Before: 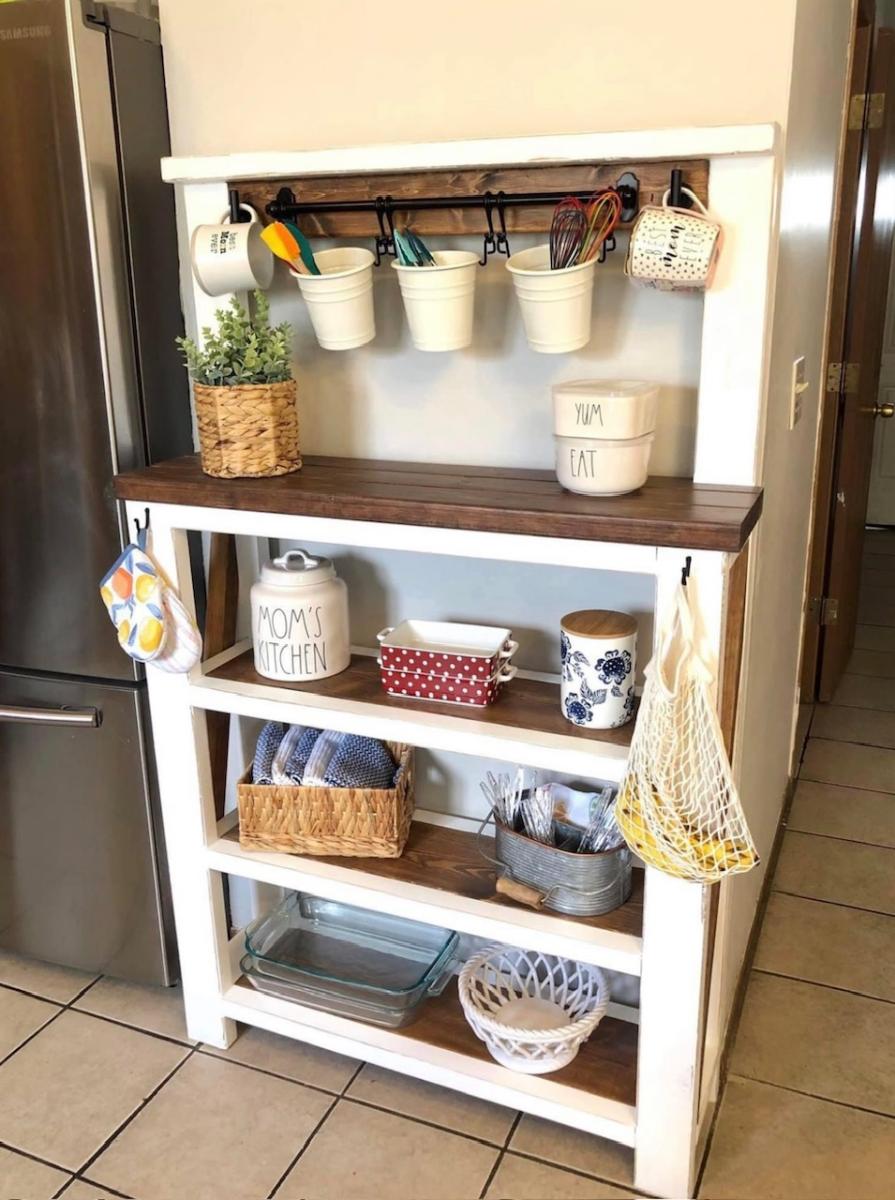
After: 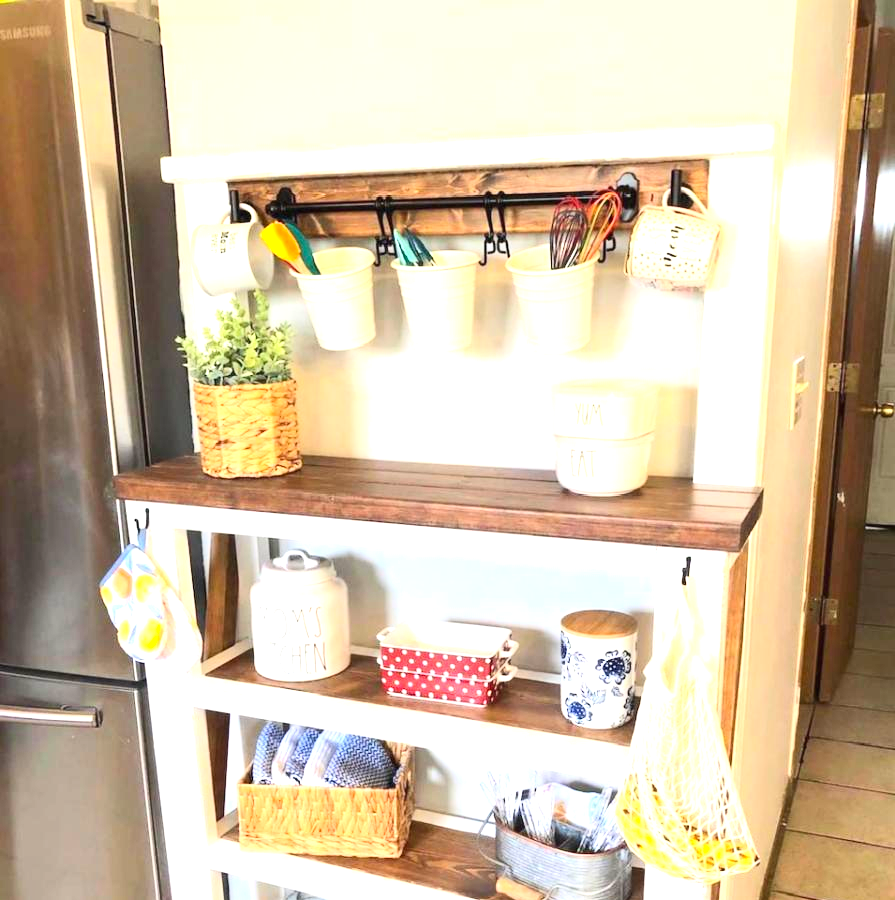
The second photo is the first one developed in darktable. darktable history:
tone equalizer: on, module defaults
exposure: black level correction 0, exposure 1.2 EV, compensate exposure bias true, compensate highlight preservation false
contrast brightness saturation: contrast 0.2, brightness 0.16, saturation 0.22
crop: bottom 24.988%
